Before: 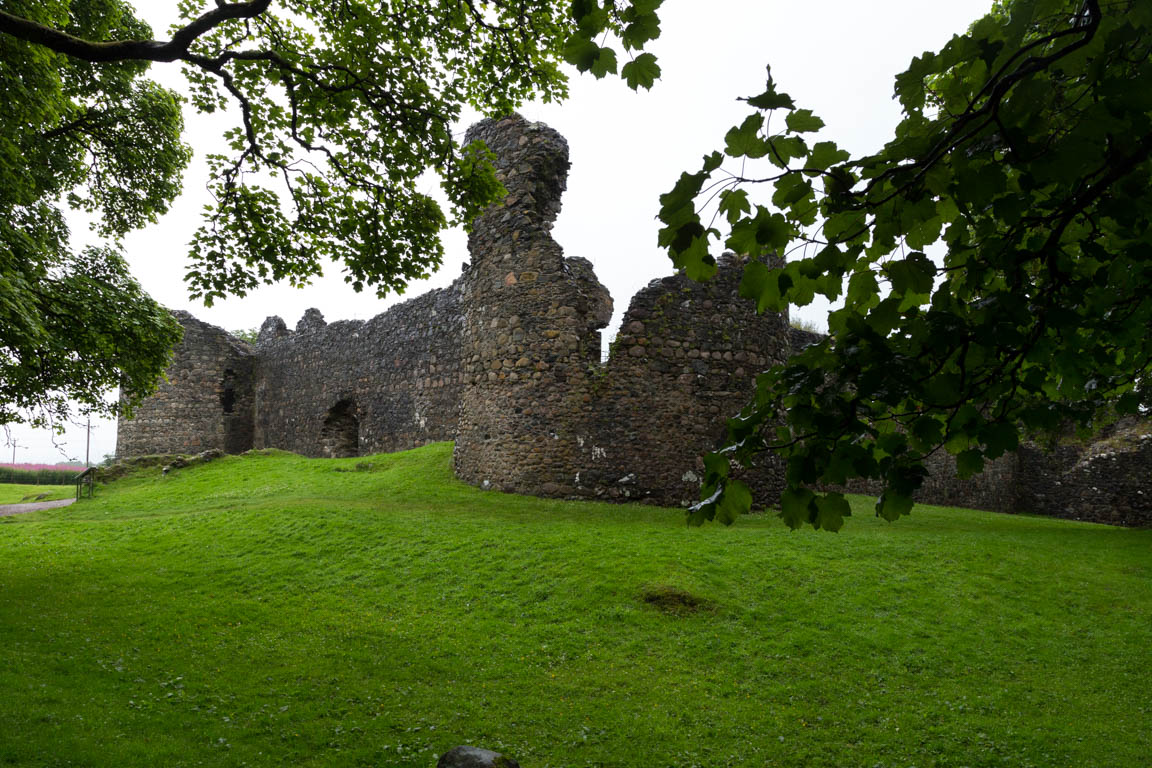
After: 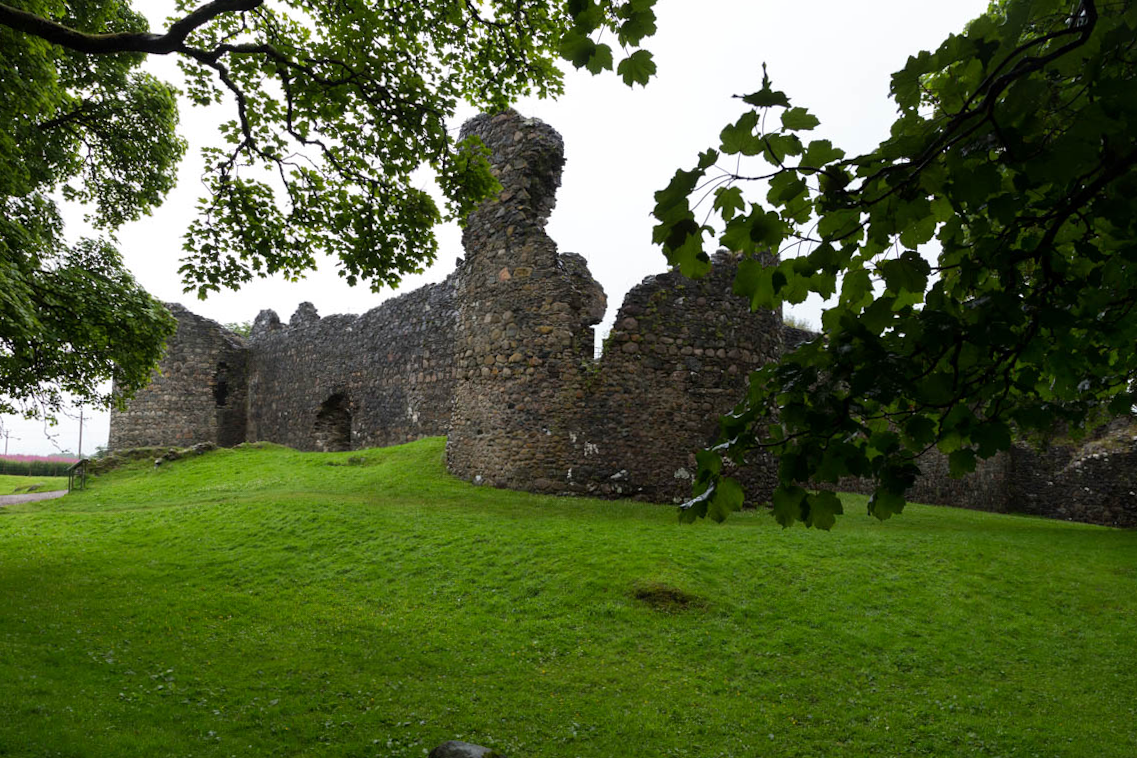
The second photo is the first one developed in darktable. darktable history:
crop and rotate: angle -0.495°
